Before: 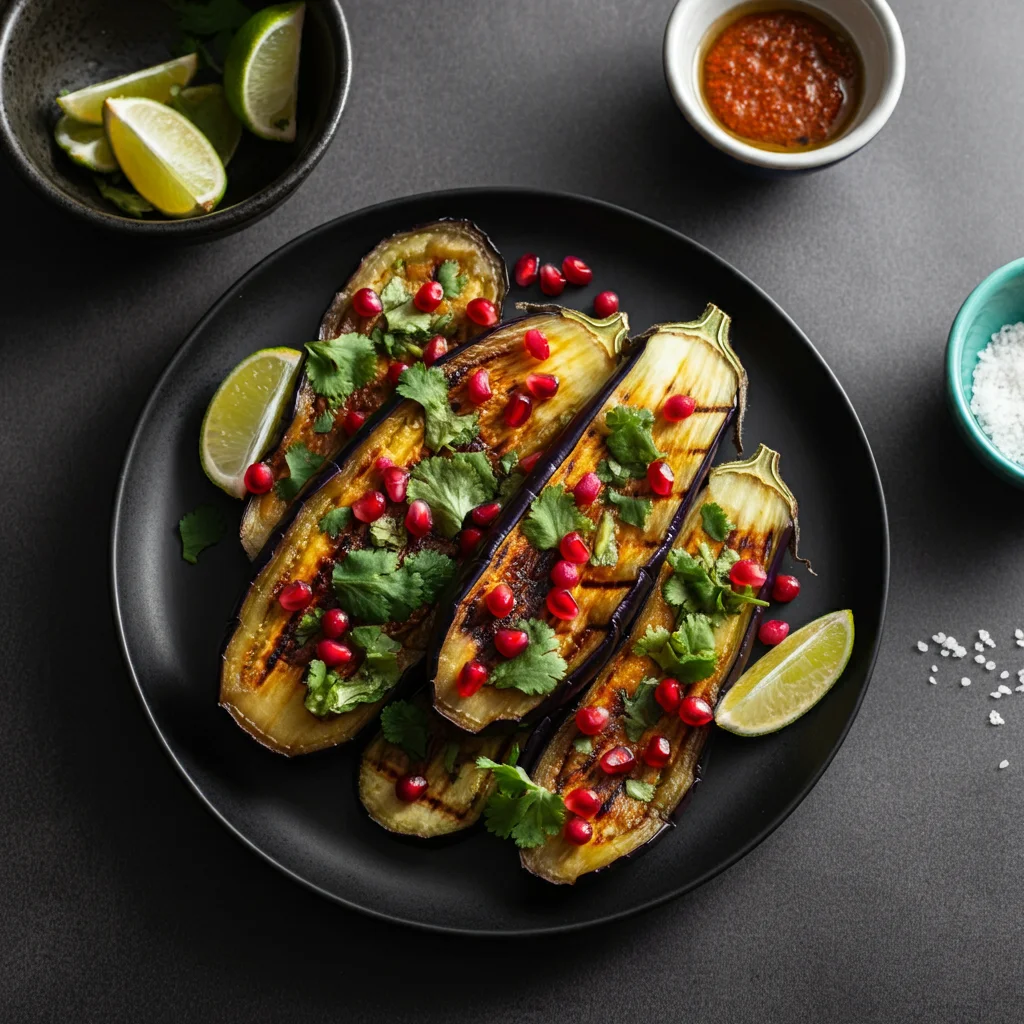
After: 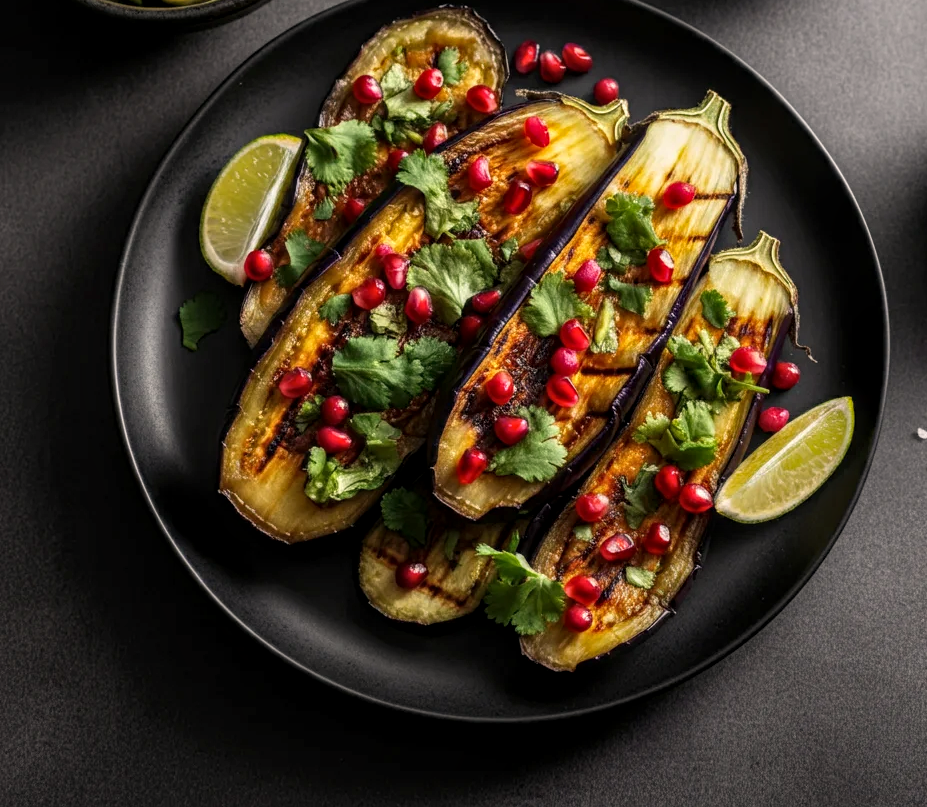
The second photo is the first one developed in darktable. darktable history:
color correction: highlights a* 3.68, highlights b* 5.11
local contrast: detail 130%
crop: top 20.876%, right 9.416%, bottom 0.272%
